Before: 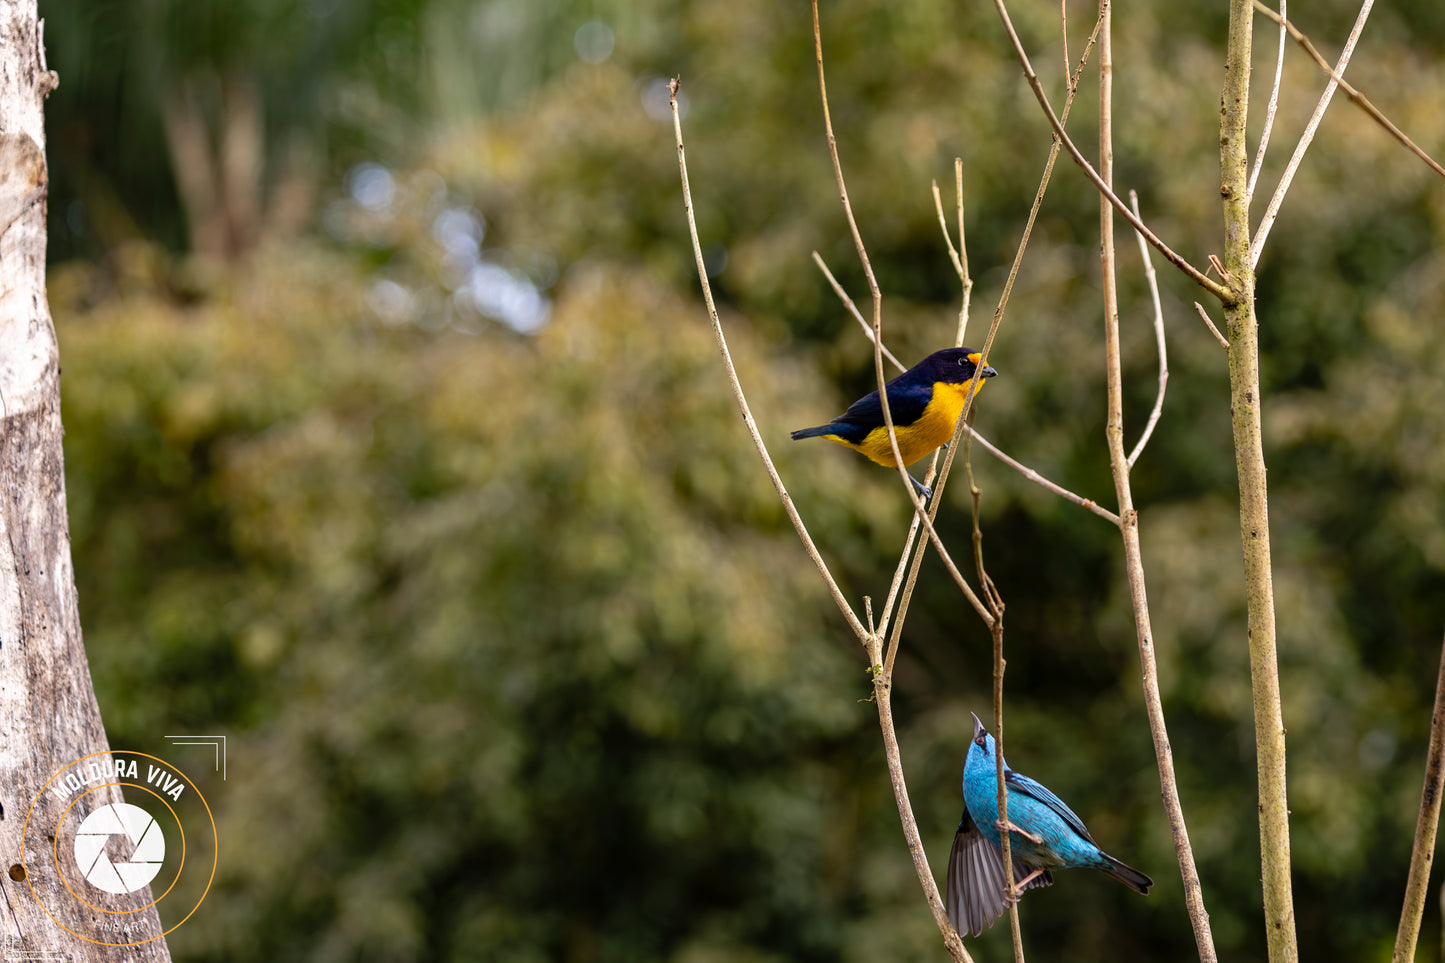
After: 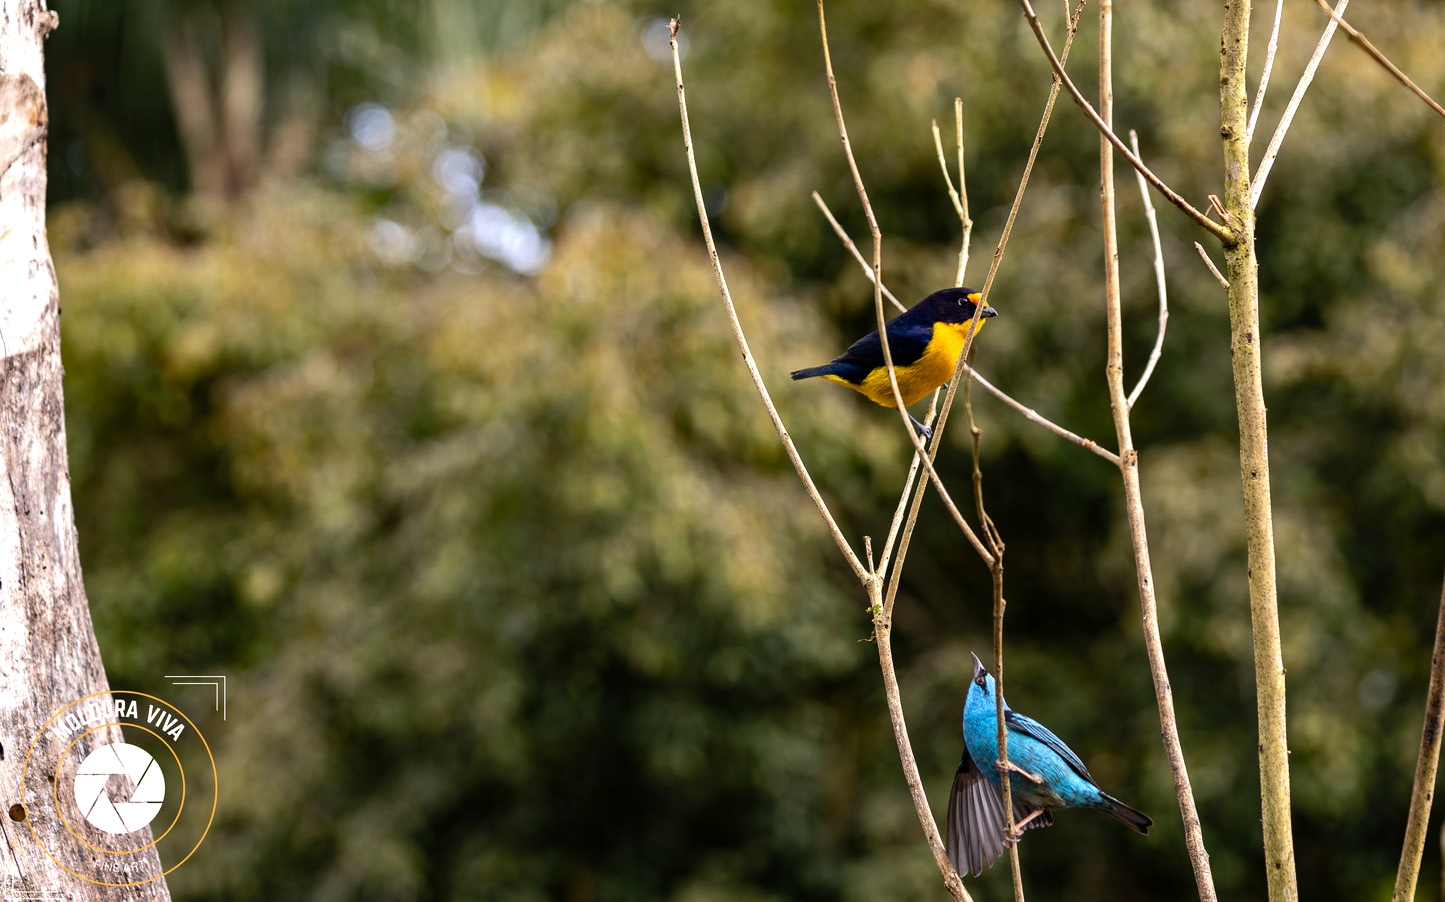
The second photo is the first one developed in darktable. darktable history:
tone equalizer: -8 EV -0.417 EV, -7 EV -0.389 EV, -6 EV -0.333 EV, -5 EV -0.222 EV, -3 EV 0.222 EV, -2 EV 0.333 EV, -1 EV 0.389 EV, +0 EV 0.417 EV, edges refinement/feathering 500, mask exposure compensation -1.57 EV, preserve details no
crop and rotate: top 6.25%
